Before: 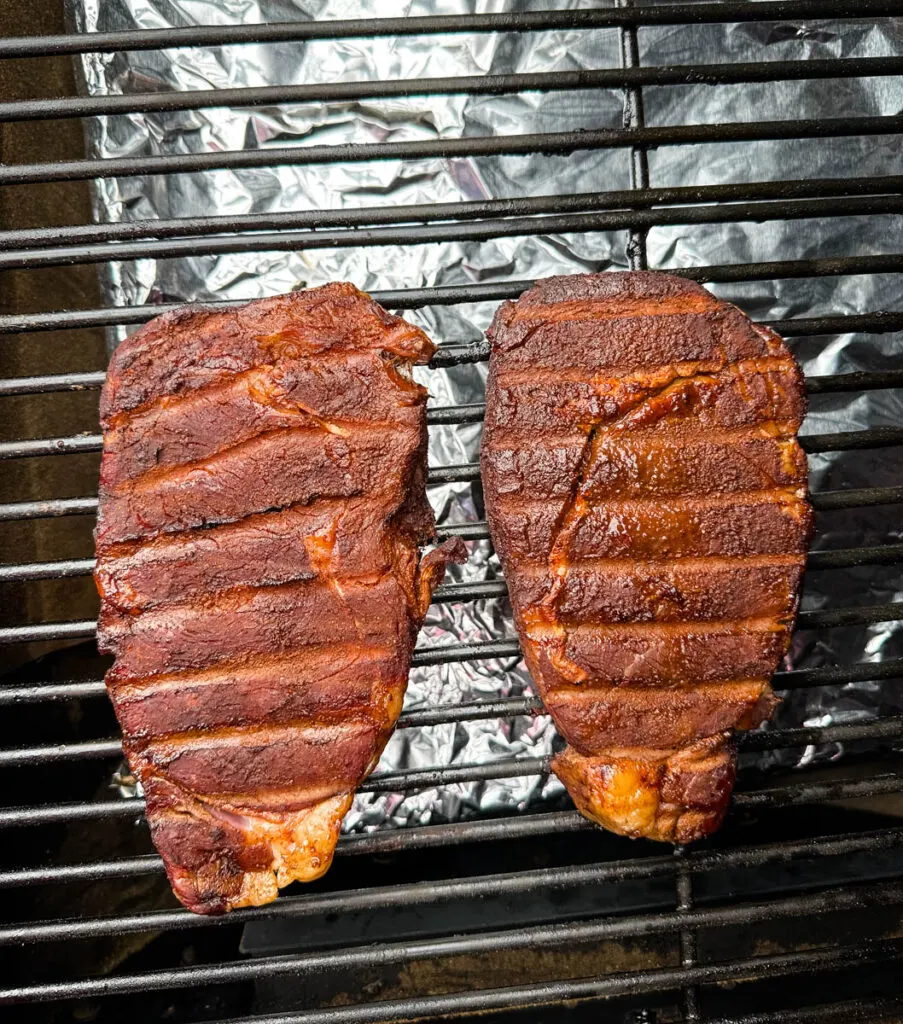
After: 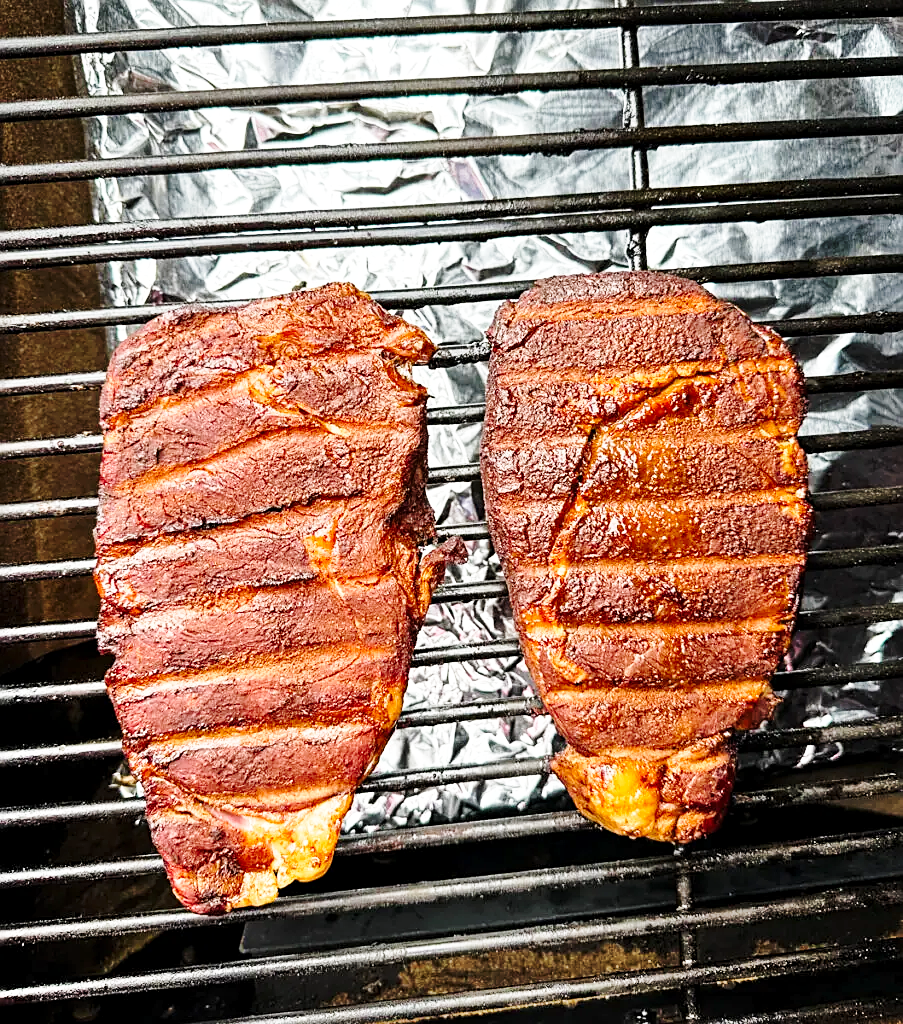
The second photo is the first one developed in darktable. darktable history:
sharpen: on, module defaults
base curve: curves: ch0 [(0, 0) (0.028, 0.03) (0.121, 0.232) (0.46, 0.748) (0.859, 0.968) (1, 1)], preserve colors none
exposure: black level correction 0.001, exposure 0.191 EV, compensate highlight preservation false
shadows and highlights: low approximation 0.01, soften with gaussian
